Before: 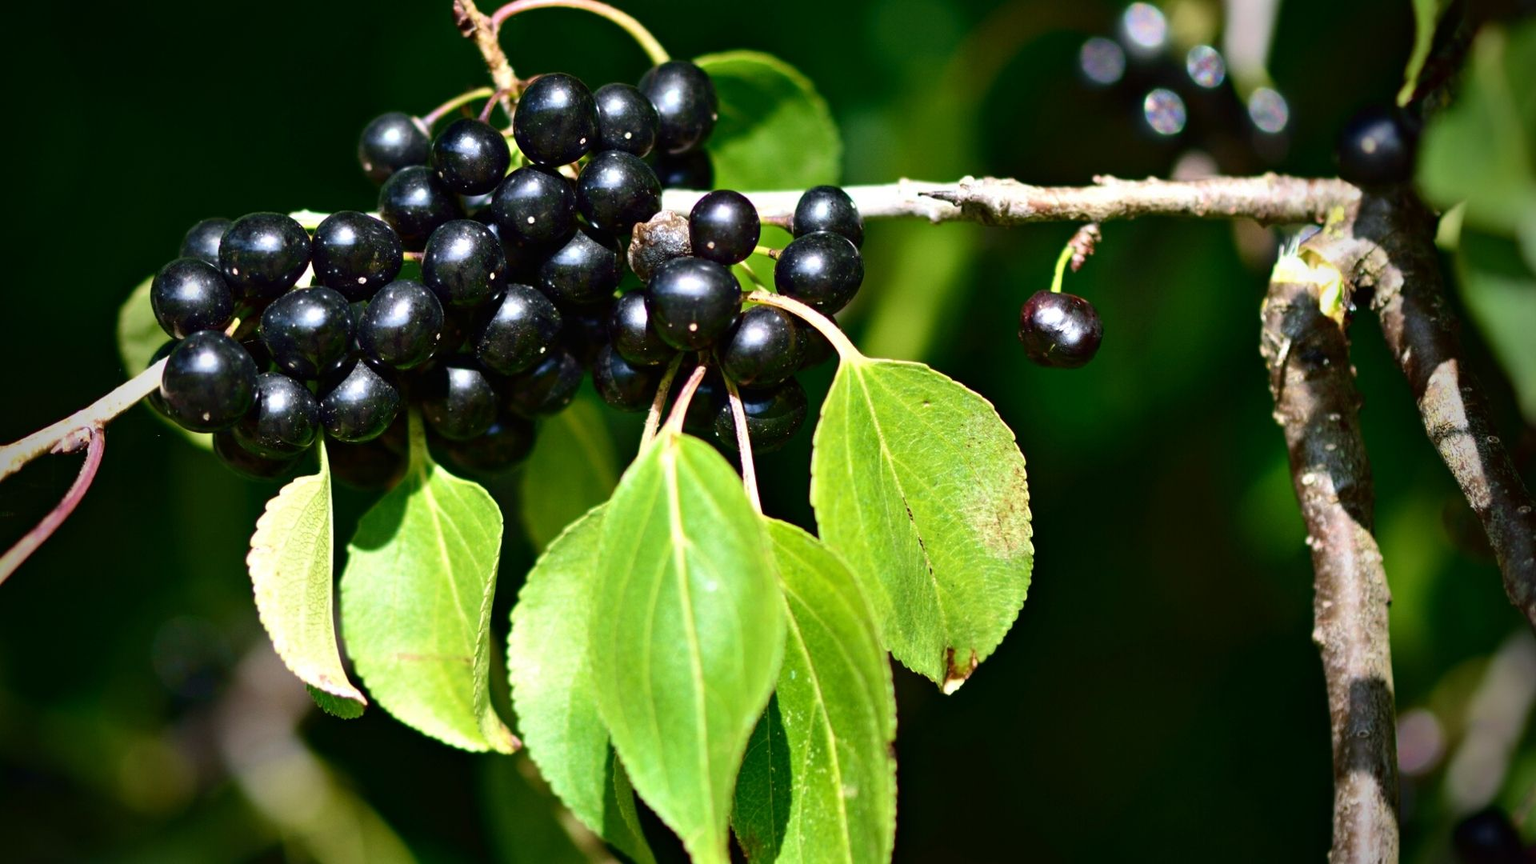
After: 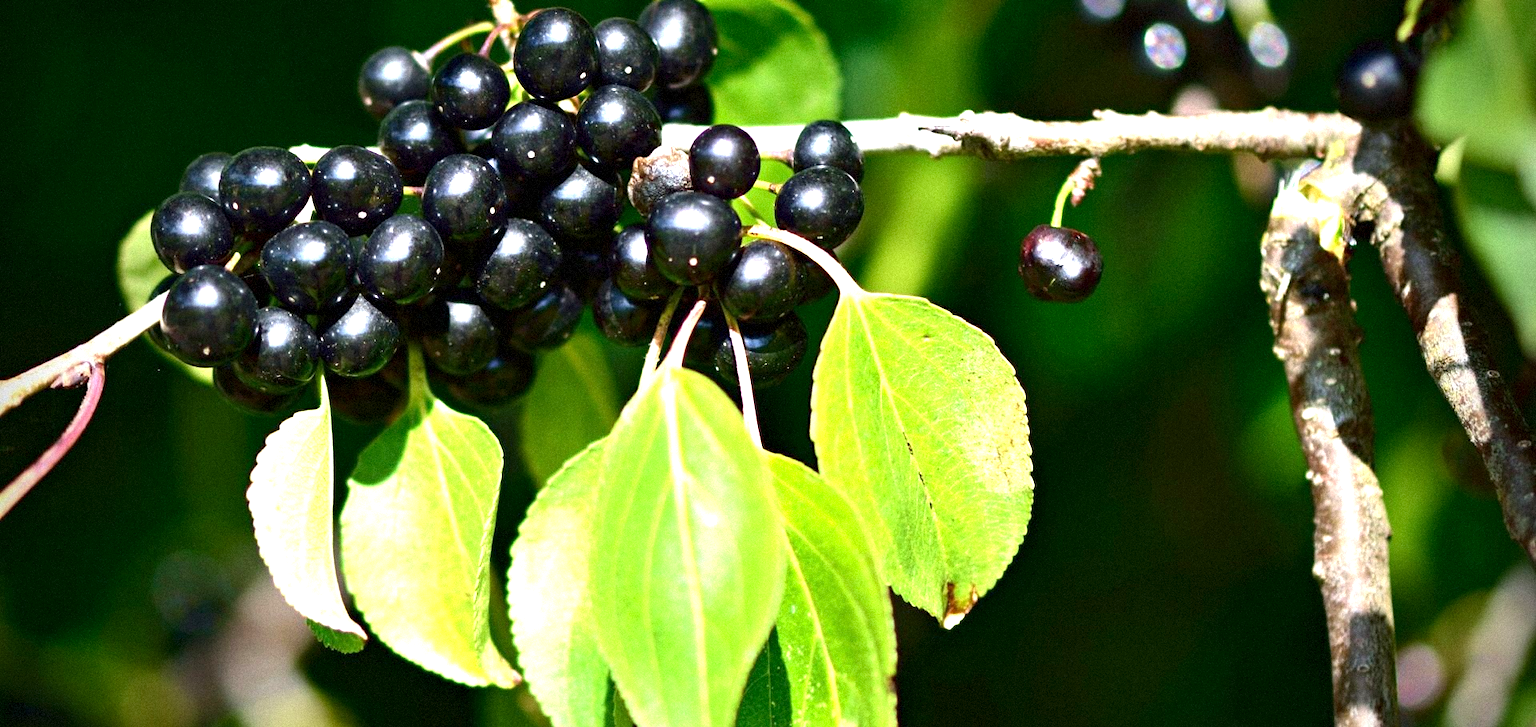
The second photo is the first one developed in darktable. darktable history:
grain: mid-tones bias 0%
crop: top 7.625%, bottom 8.027%
exposure: black level correction 0.001, exposure 0.955 EV, compensate exposure bias true, compensate highlight preservation false
